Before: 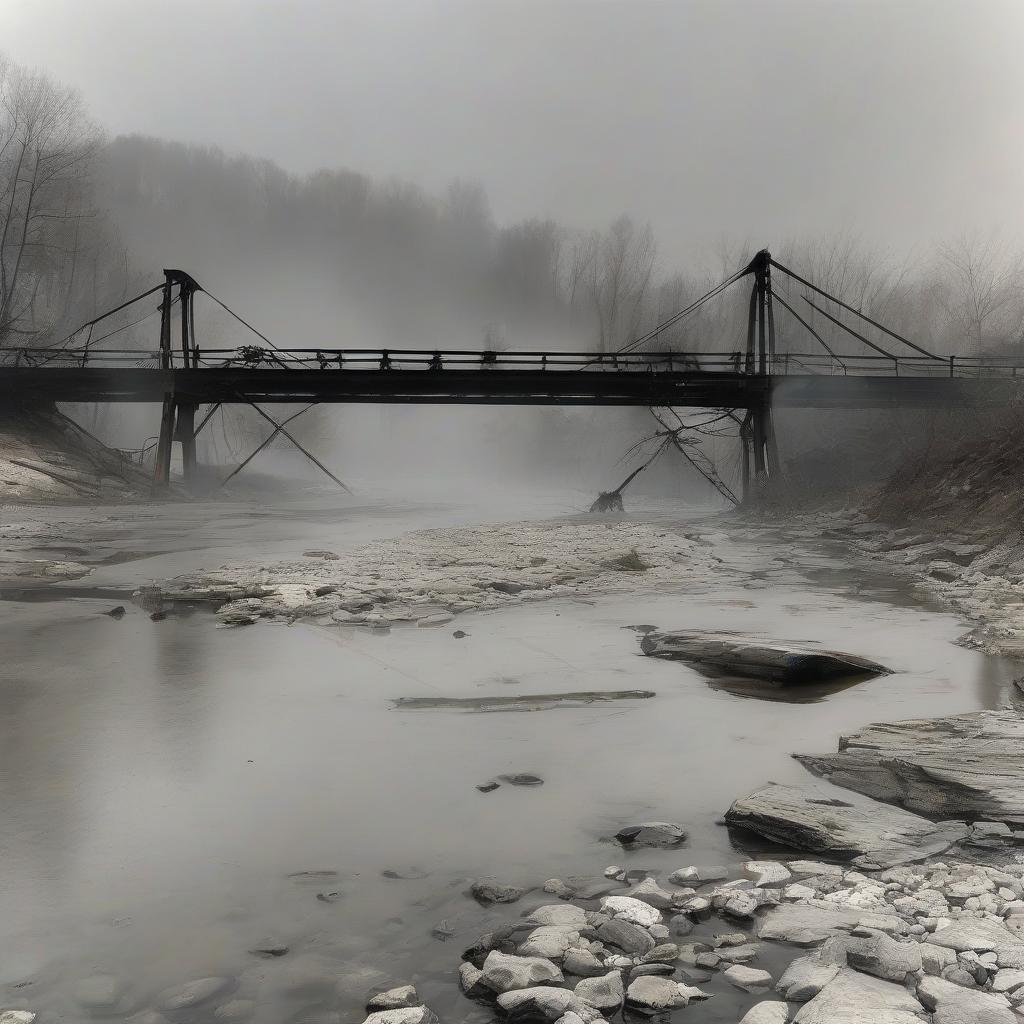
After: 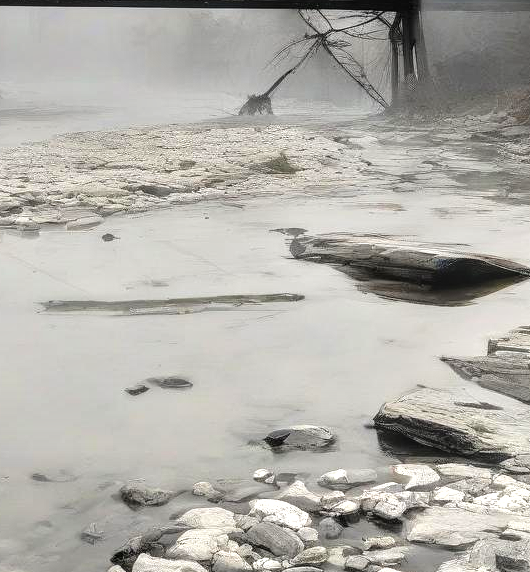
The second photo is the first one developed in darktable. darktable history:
tone equalizer: -7 EV 0.144 EV, -6 EV 0.567 EV, -5 EV 1.12 EV, -4 EV 1.35 EV, -3 EV 1.14 EV, -2 EV 0.6 EV, -1 EV 0.149 EV, smoothing diameter 2.18%, edges refinement/feathering 15.2, mask exposure compensation -1.57 EV, filter diffusion 5
crop: left 34.311%, top 38.807%, right 13.852%, bottom 5.325%
local contrast: on, module defaults
